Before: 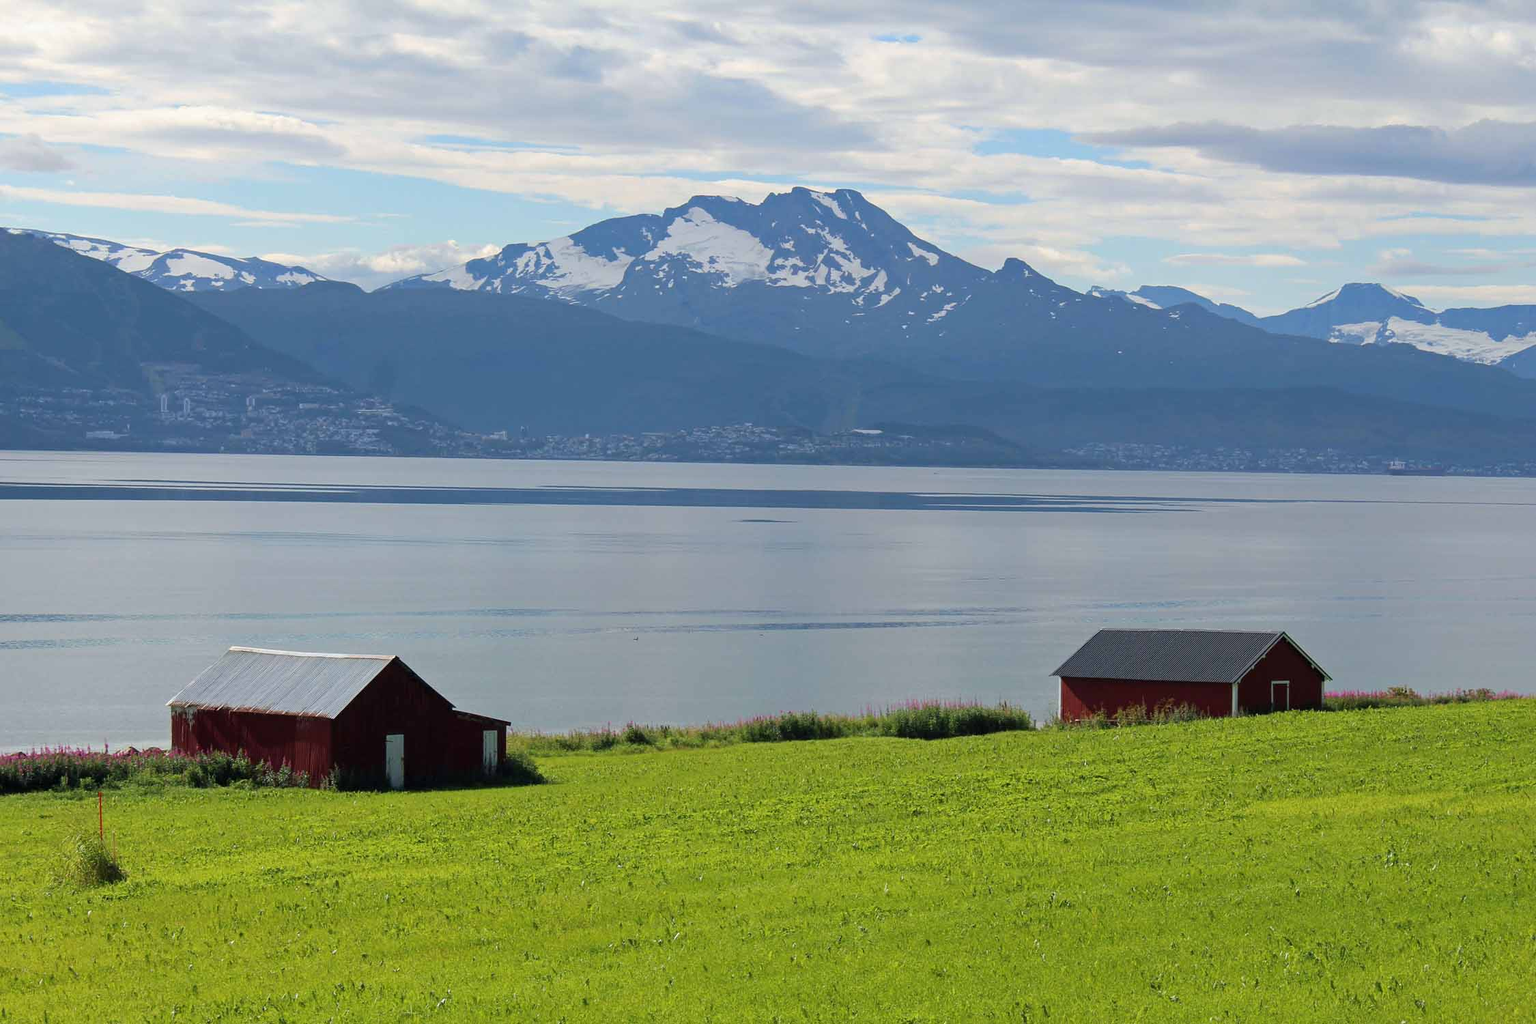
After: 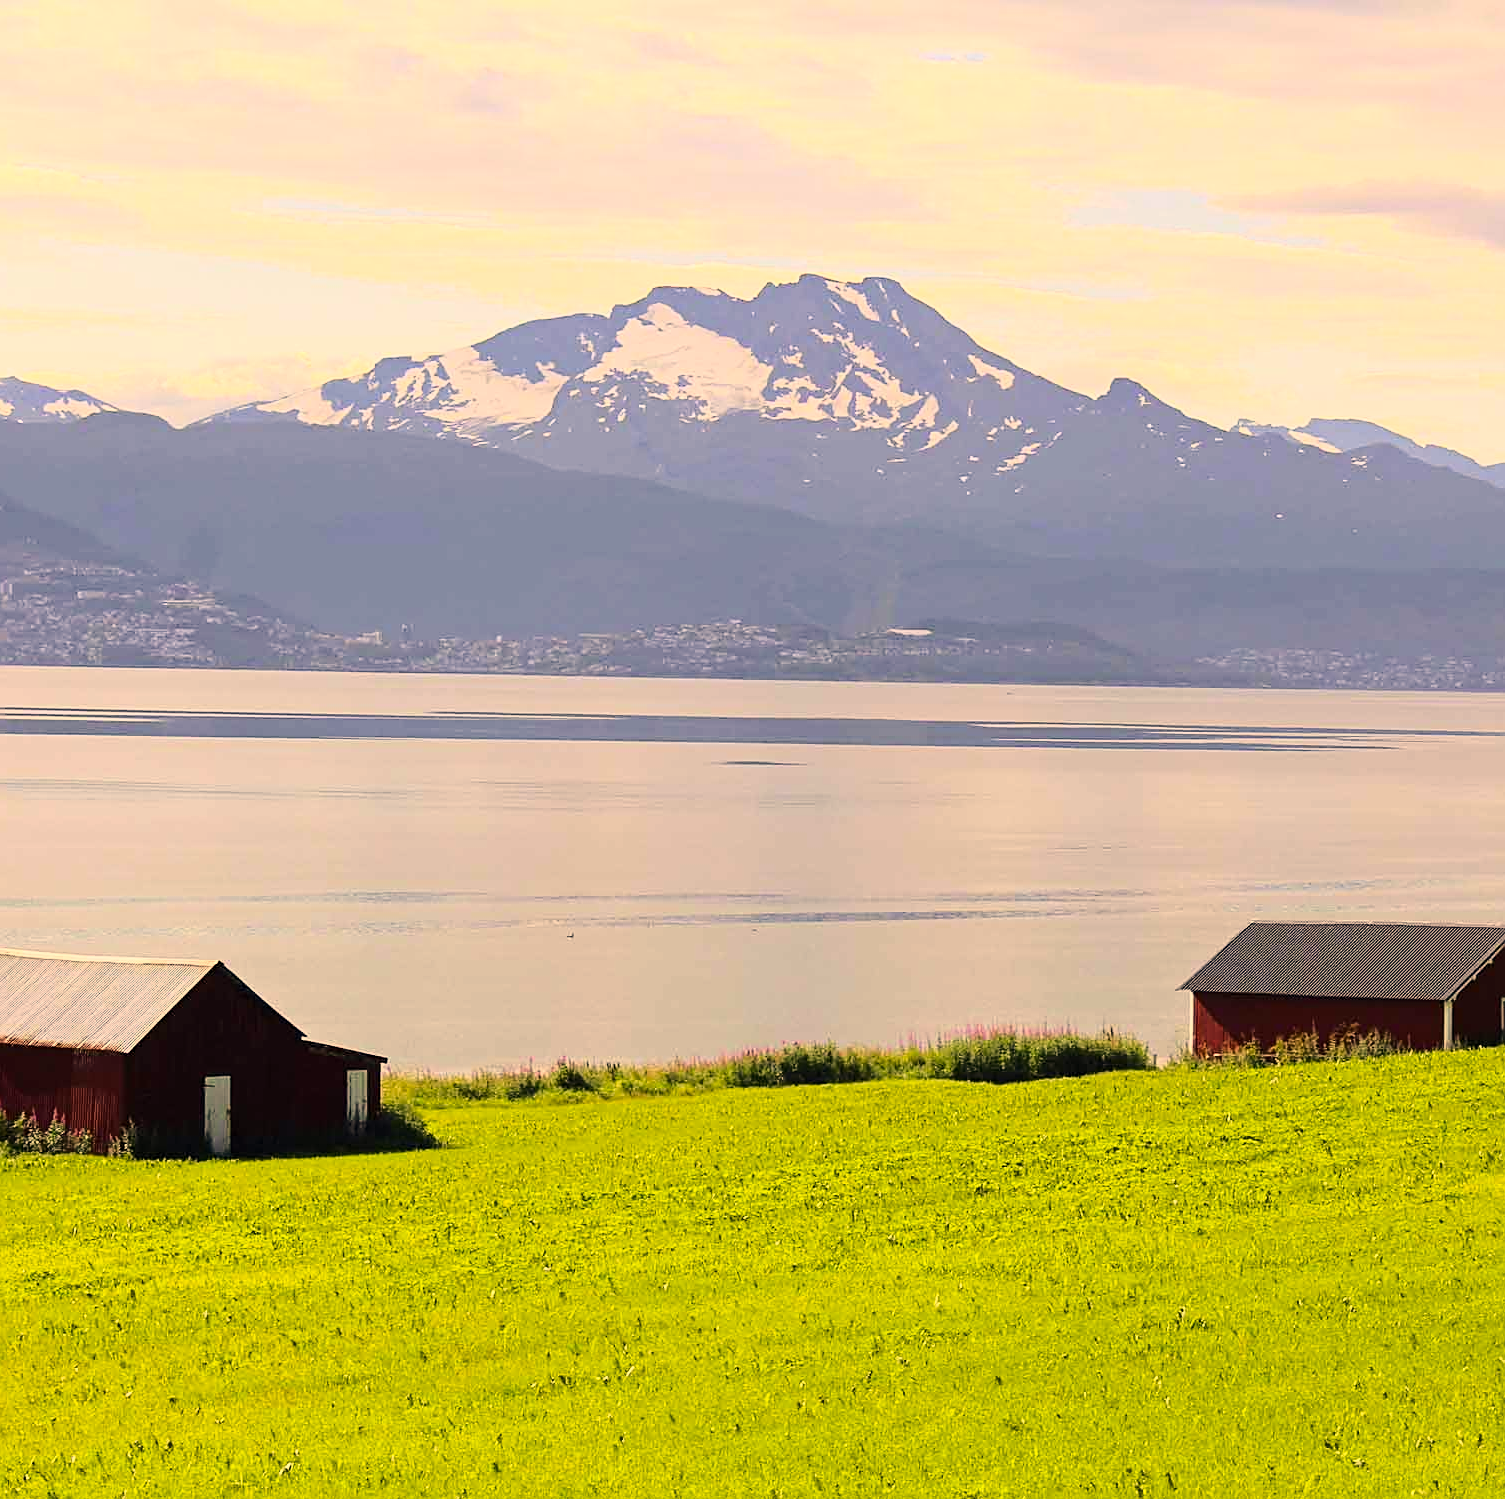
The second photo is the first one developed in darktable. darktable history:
crop and rotate: left 16.068%, right 17.033%
base curve: curves: ch0 [(0, 0) (0.028, 0.03) (0.121, 0.232) (0.46, 0.748) (0.859, 0.968) (1, 1)]
sharpen: on, module defaults
color correction: highlights a* 14.92, highlights b* 31.39
exposure: compensate highlight preservation false
